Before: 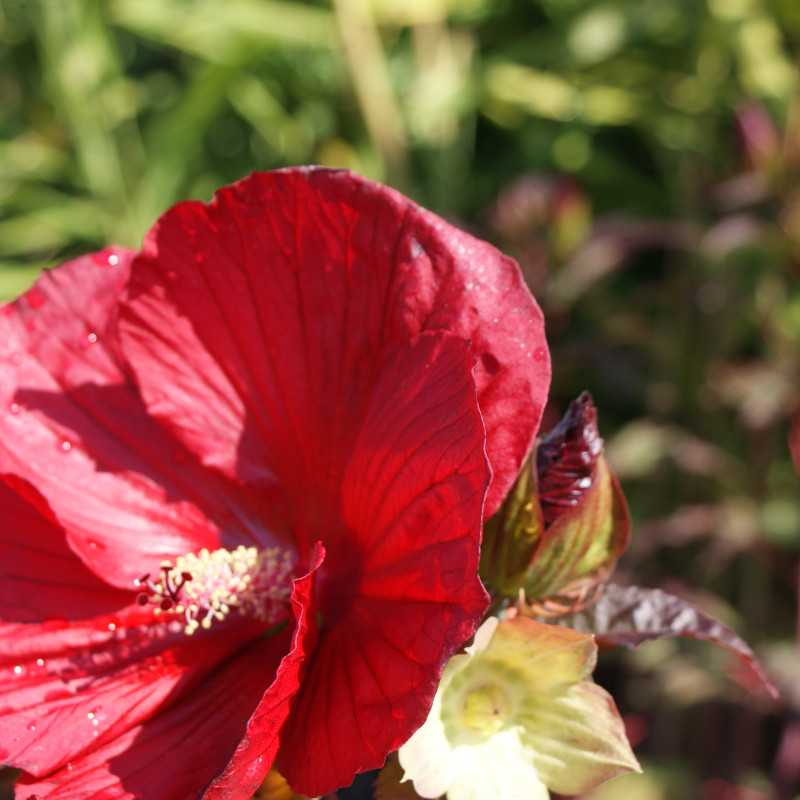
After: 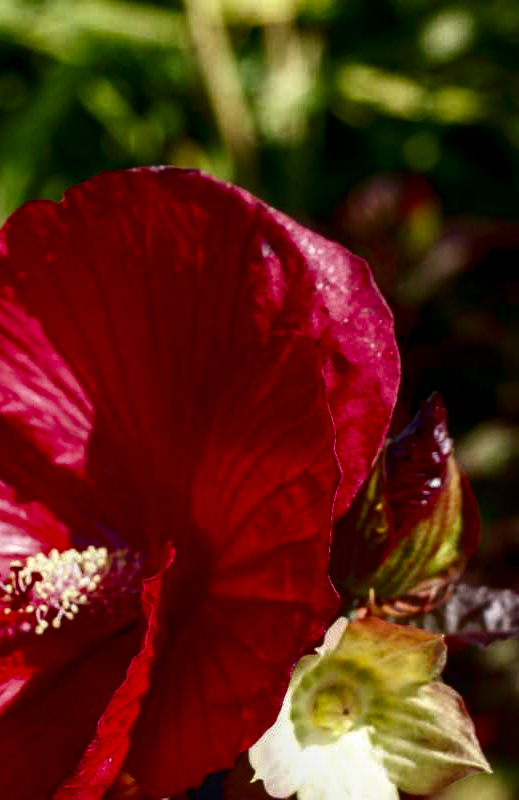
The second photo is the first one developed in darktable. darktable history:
contrast brightness saturation: contrast 0.091, brightness -0.58, saturation 0.165
crop and rotate: left 18.861%, right 16.222%
local contrast: detail 130%
